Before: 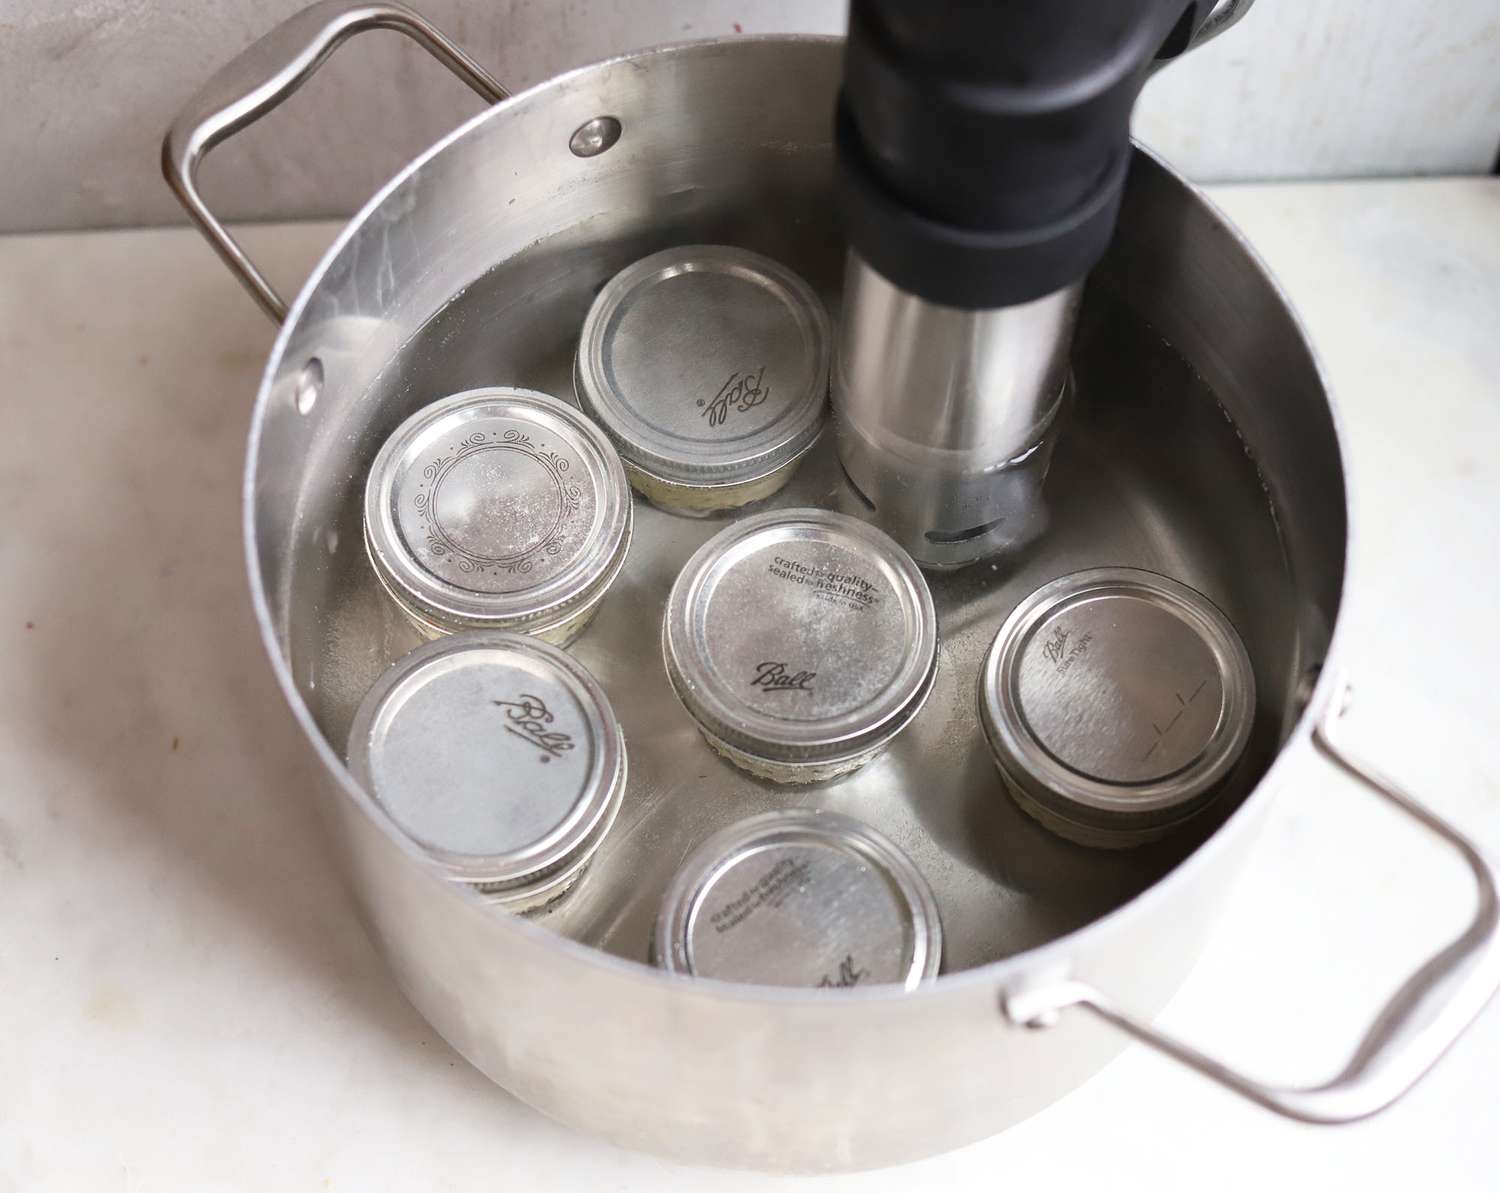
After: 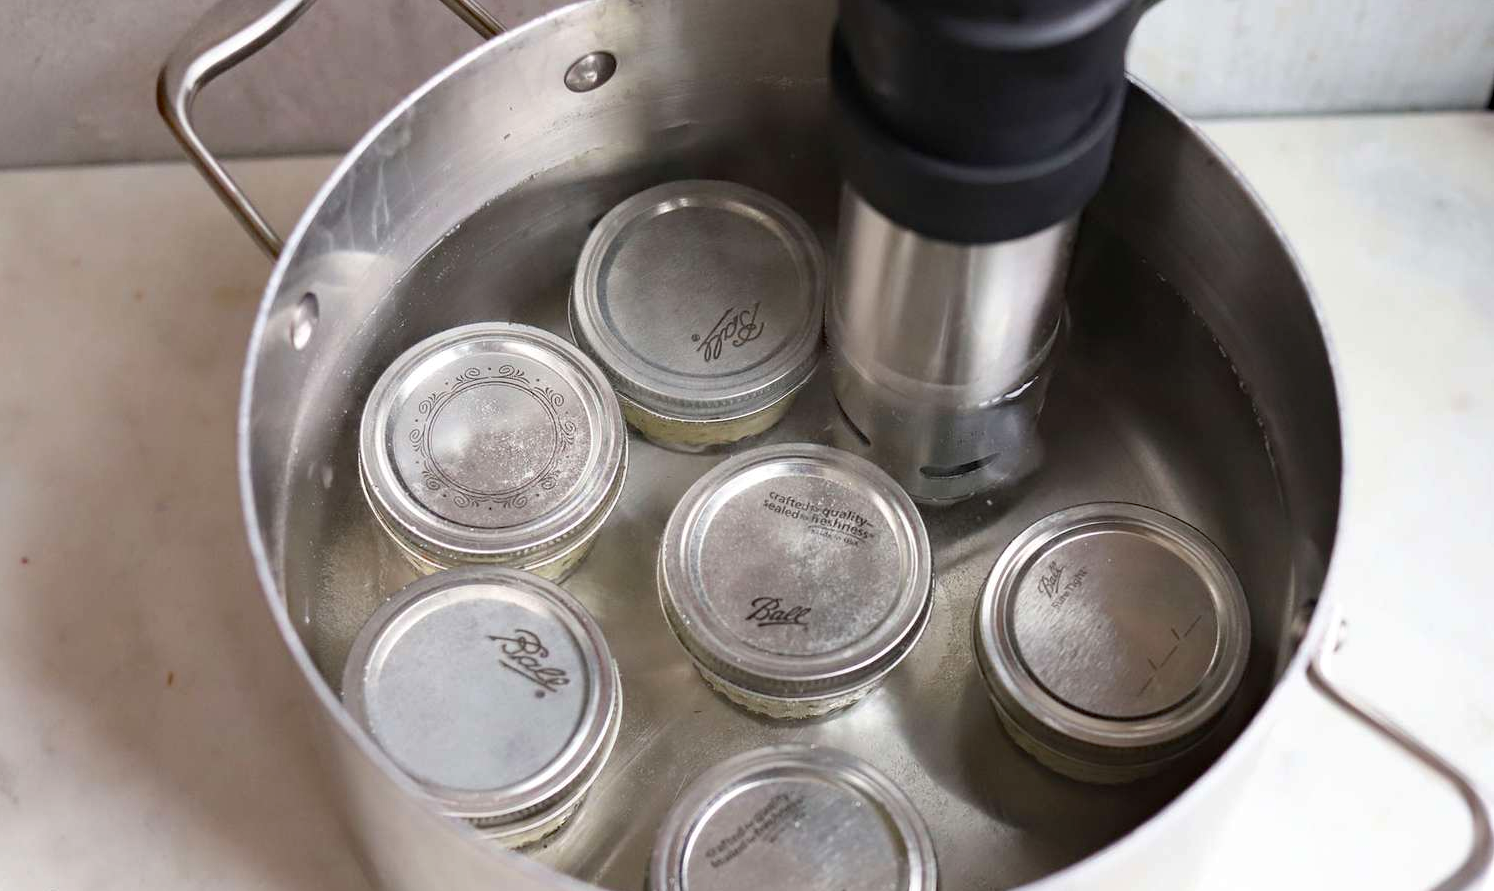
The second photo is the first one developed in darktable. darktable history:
haze removal: compatibility mode true, adaptive false
crop: left 0.387%, top 5.469%, bottom 19.809%
